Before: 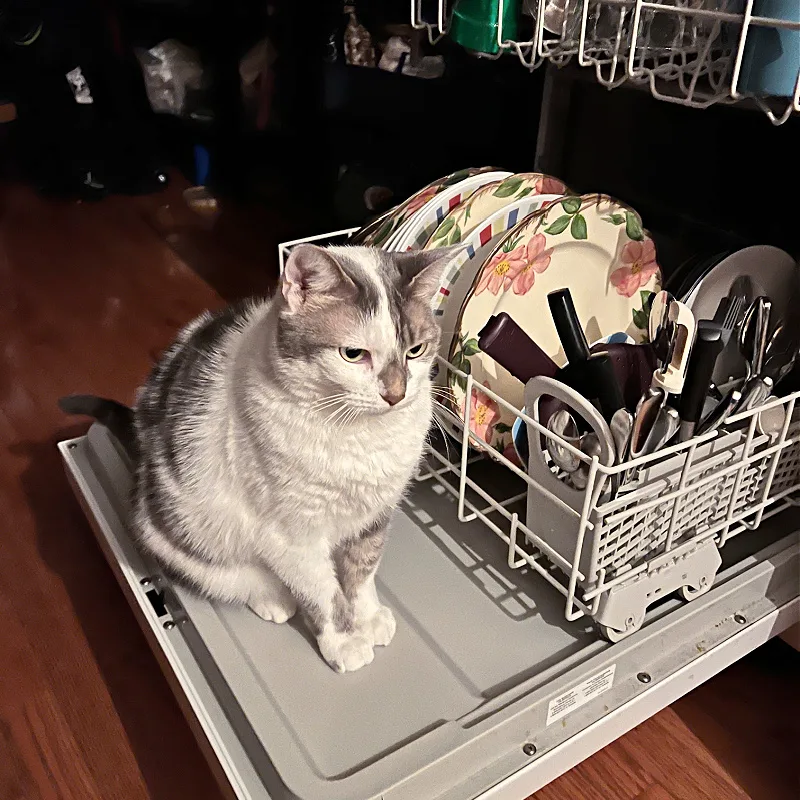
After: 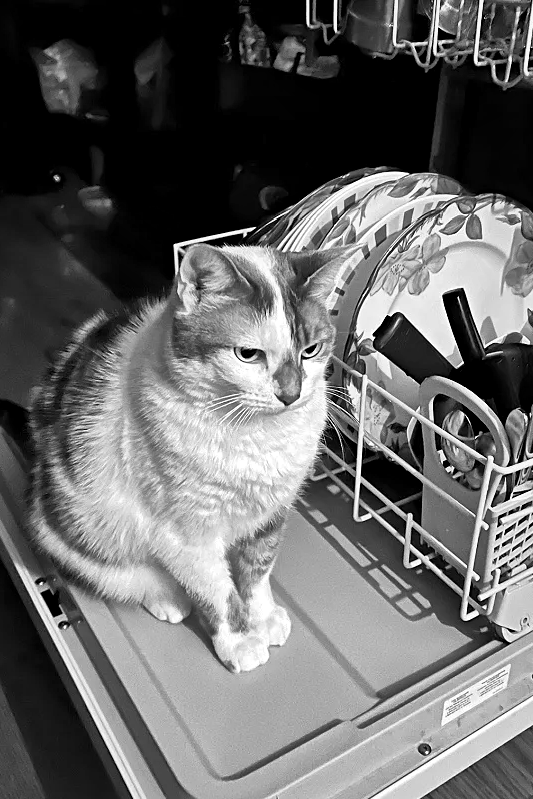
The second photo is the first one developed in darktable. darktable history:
crop and rotate: left 13.342%, right 19.991%
monochrome: a 32, b 64, size 2.3
local contrast: mode bilateral grid, contrast 20, coarseness 50, detail 161%, midtone range 0.2
